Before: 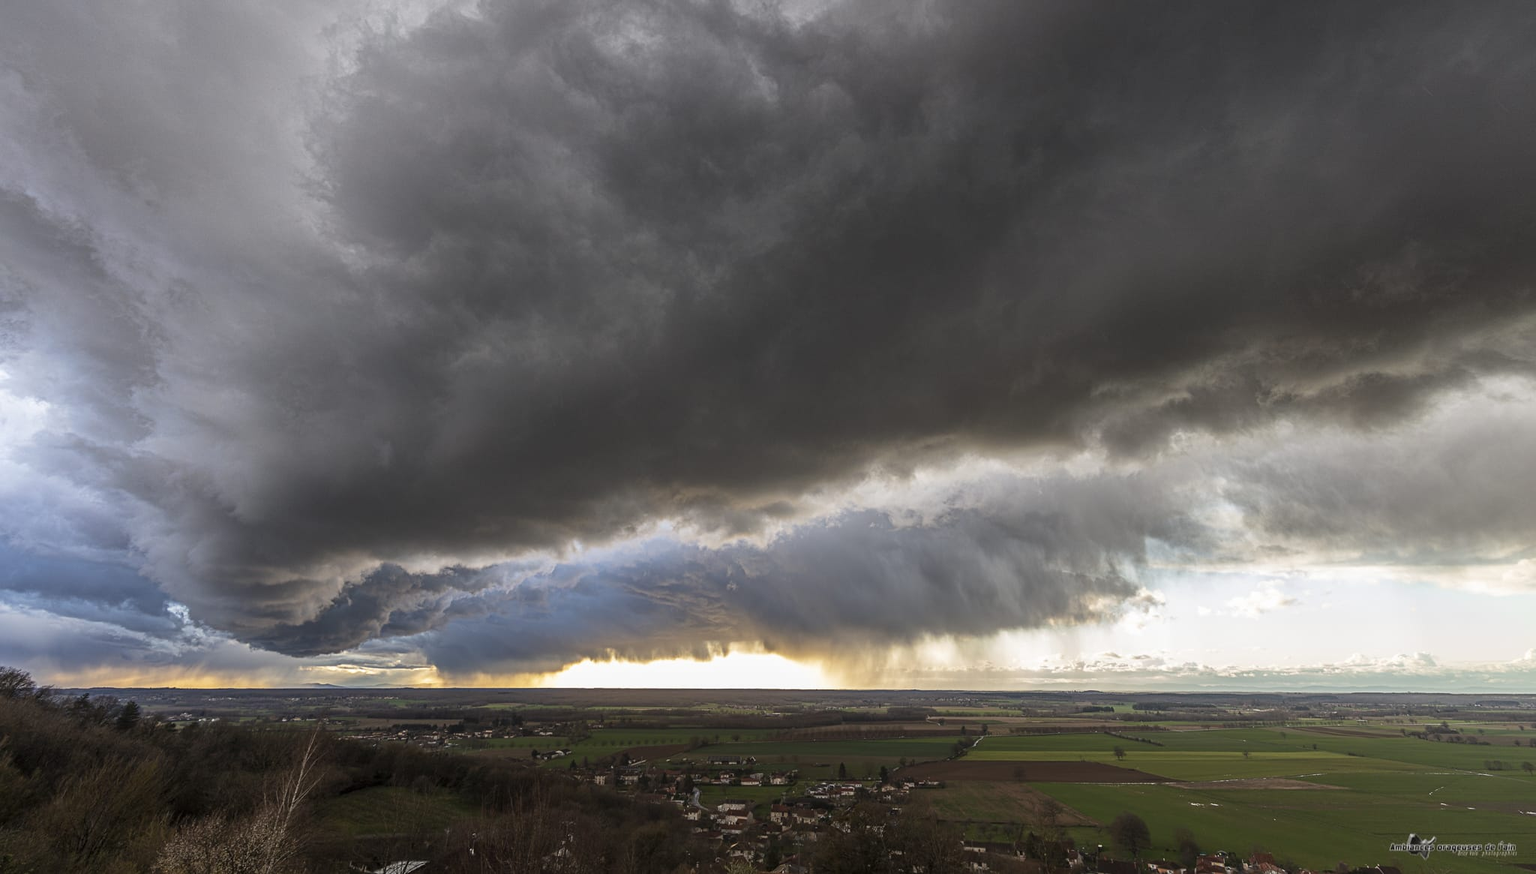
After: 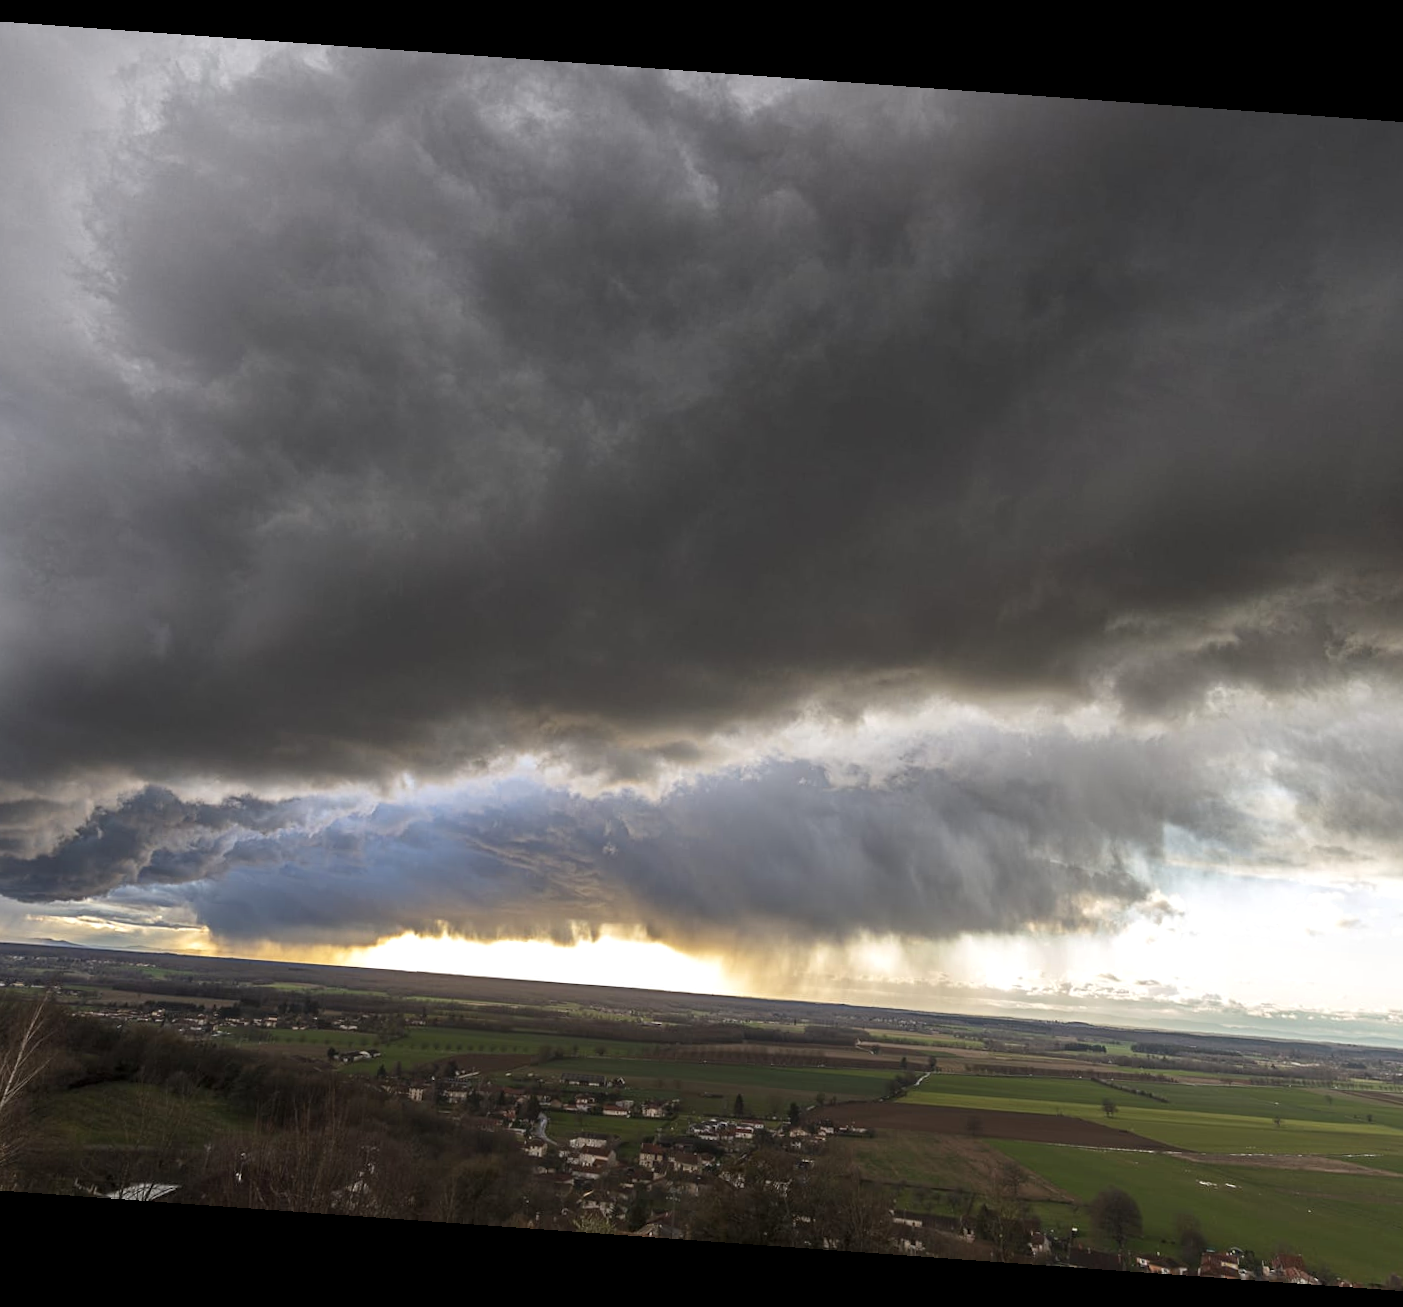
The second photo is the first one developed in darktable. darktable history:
rotate and perspective: rotation 4.1°, automatic cropping off
exposure: exposure 0.178 EV, compensate exposure bias true, compensate highlight preservation false
contrast equalizer: y [[0.5 ×6], [0.5 ×6], [0.5, 0.5, 0.501, 0.545, 0.707, 0.863], [0 ×6], [0 ×6]]
crop and rotate: left 18.442%, right 15.508%
